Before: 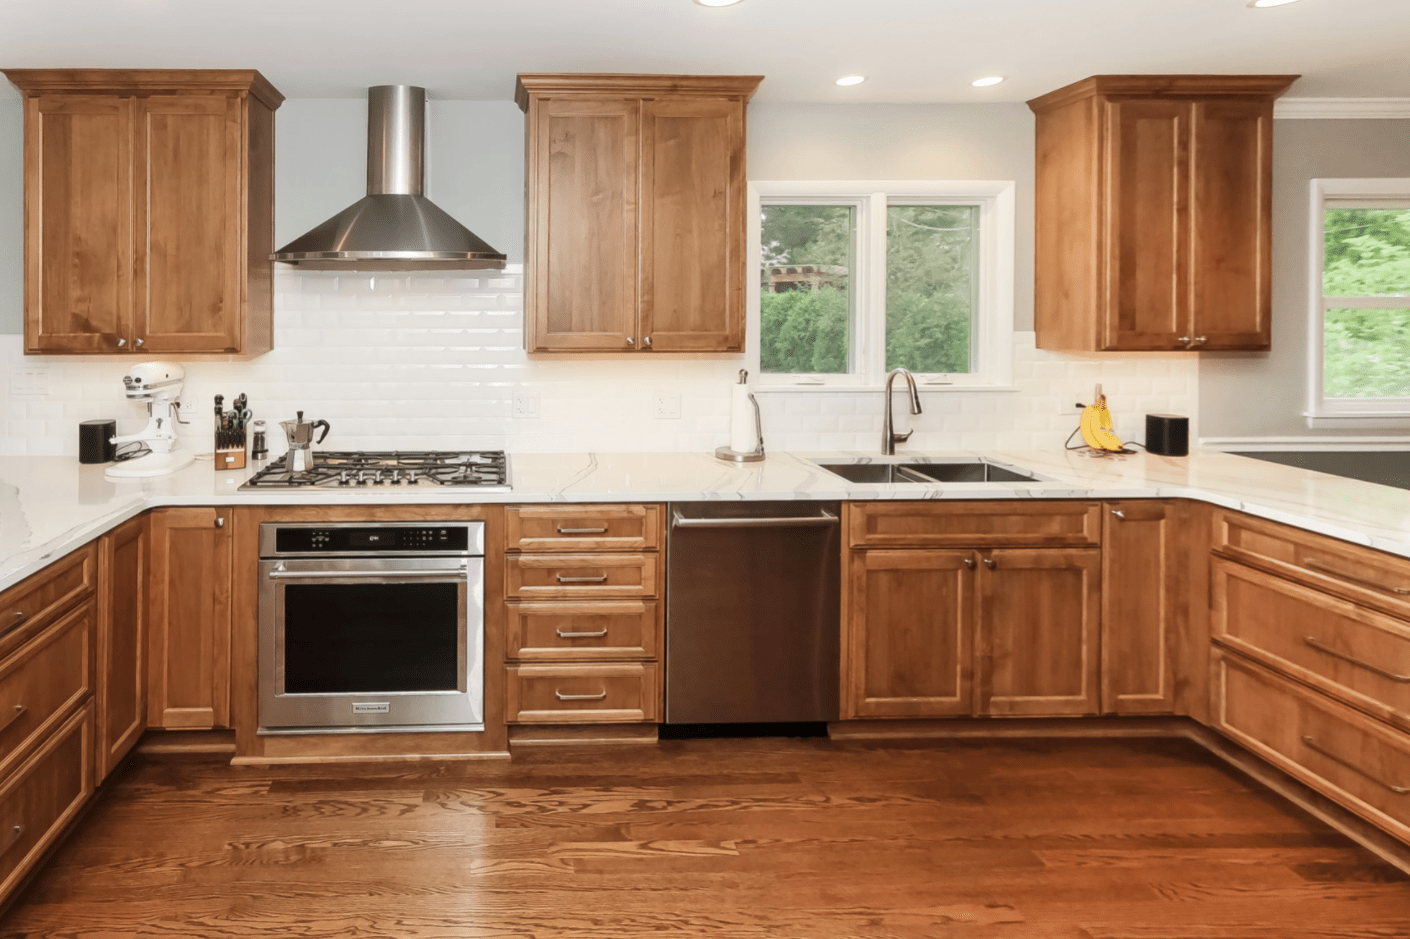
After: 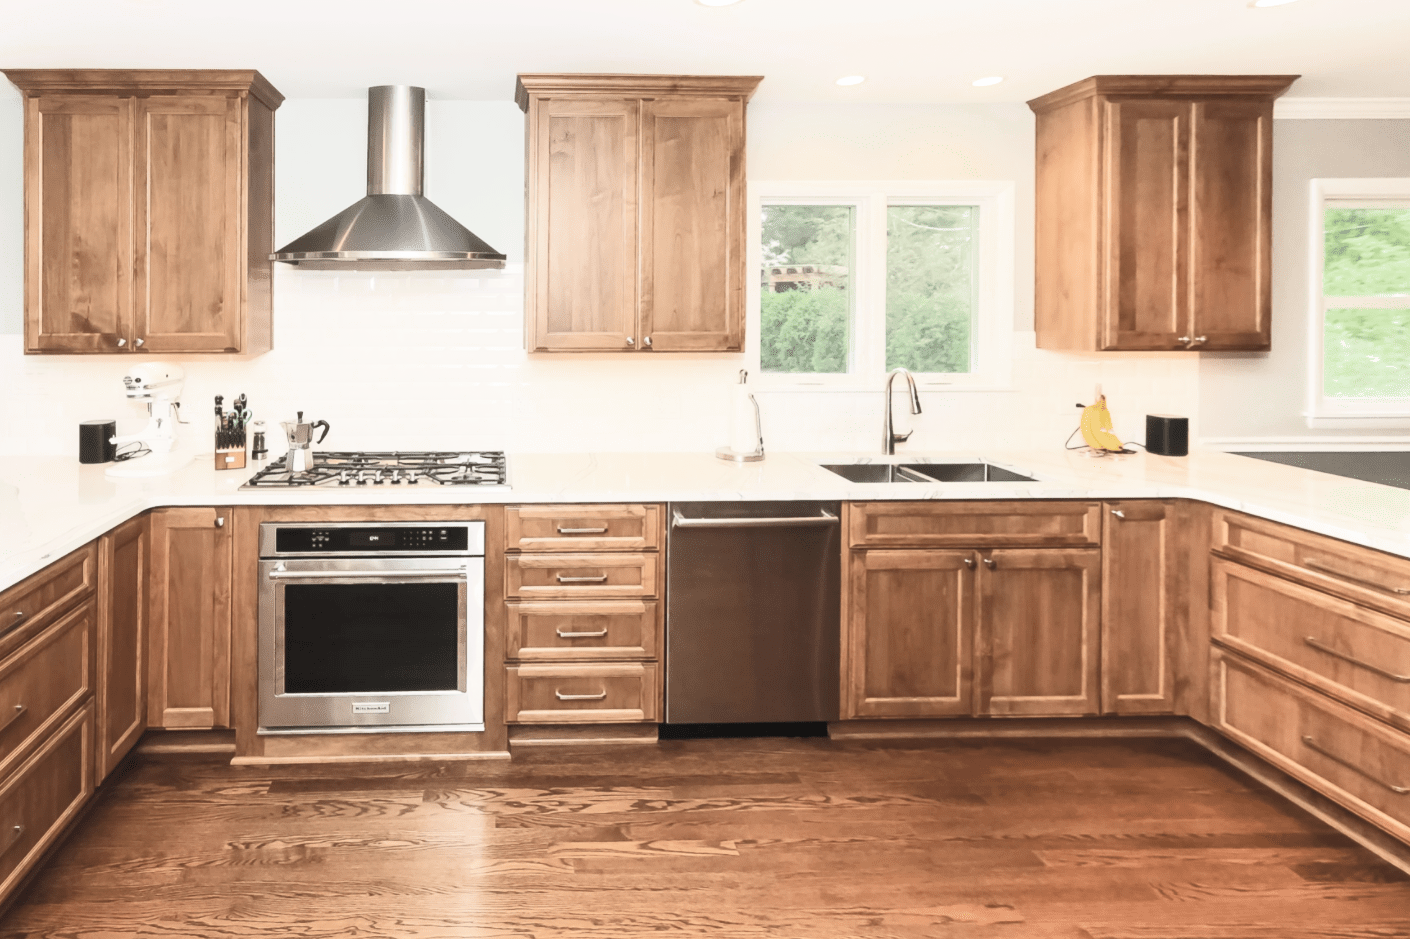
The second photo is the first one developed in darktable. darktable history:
contrast brightness saturation: contrast 0.43, brightness 0.56, saturation -0.19
color zones: curves: ch0 [(0, 0.425) (0.143, 0.422) (0.286, 0.42) (0.429, 0.419) (0.571, 0.419) (0.714, 0.42) (0.857, 0.422) (1, 0.425)]
